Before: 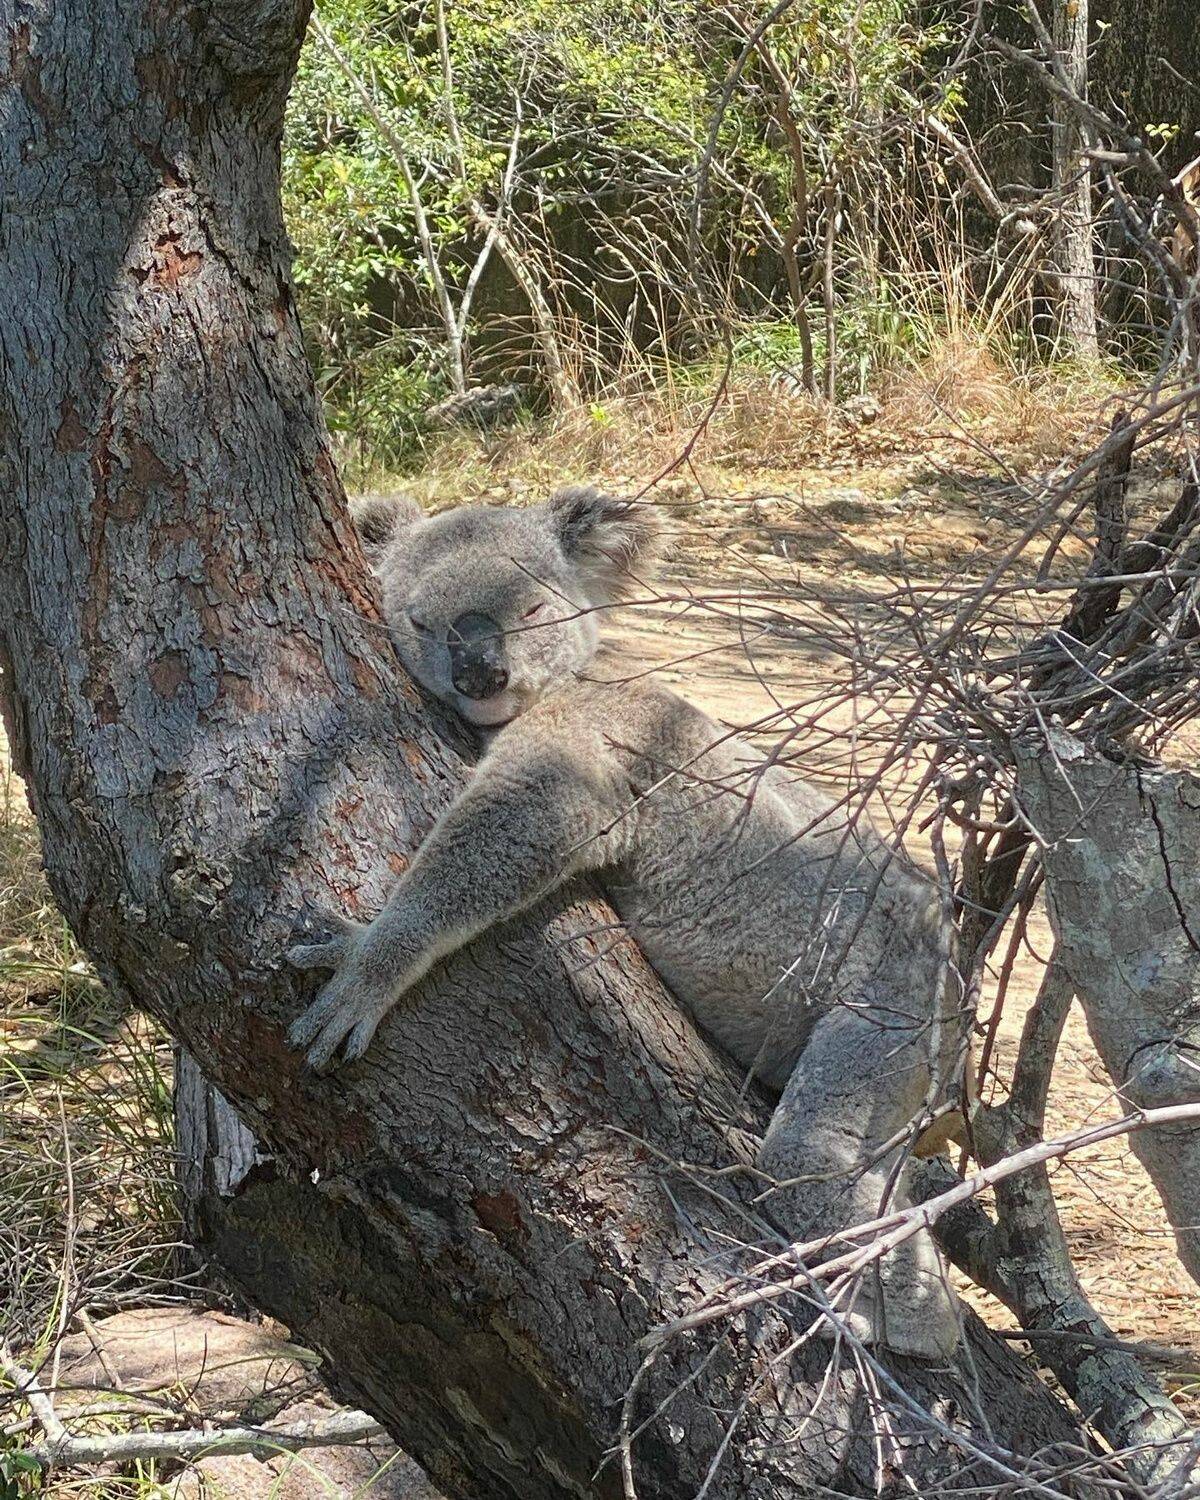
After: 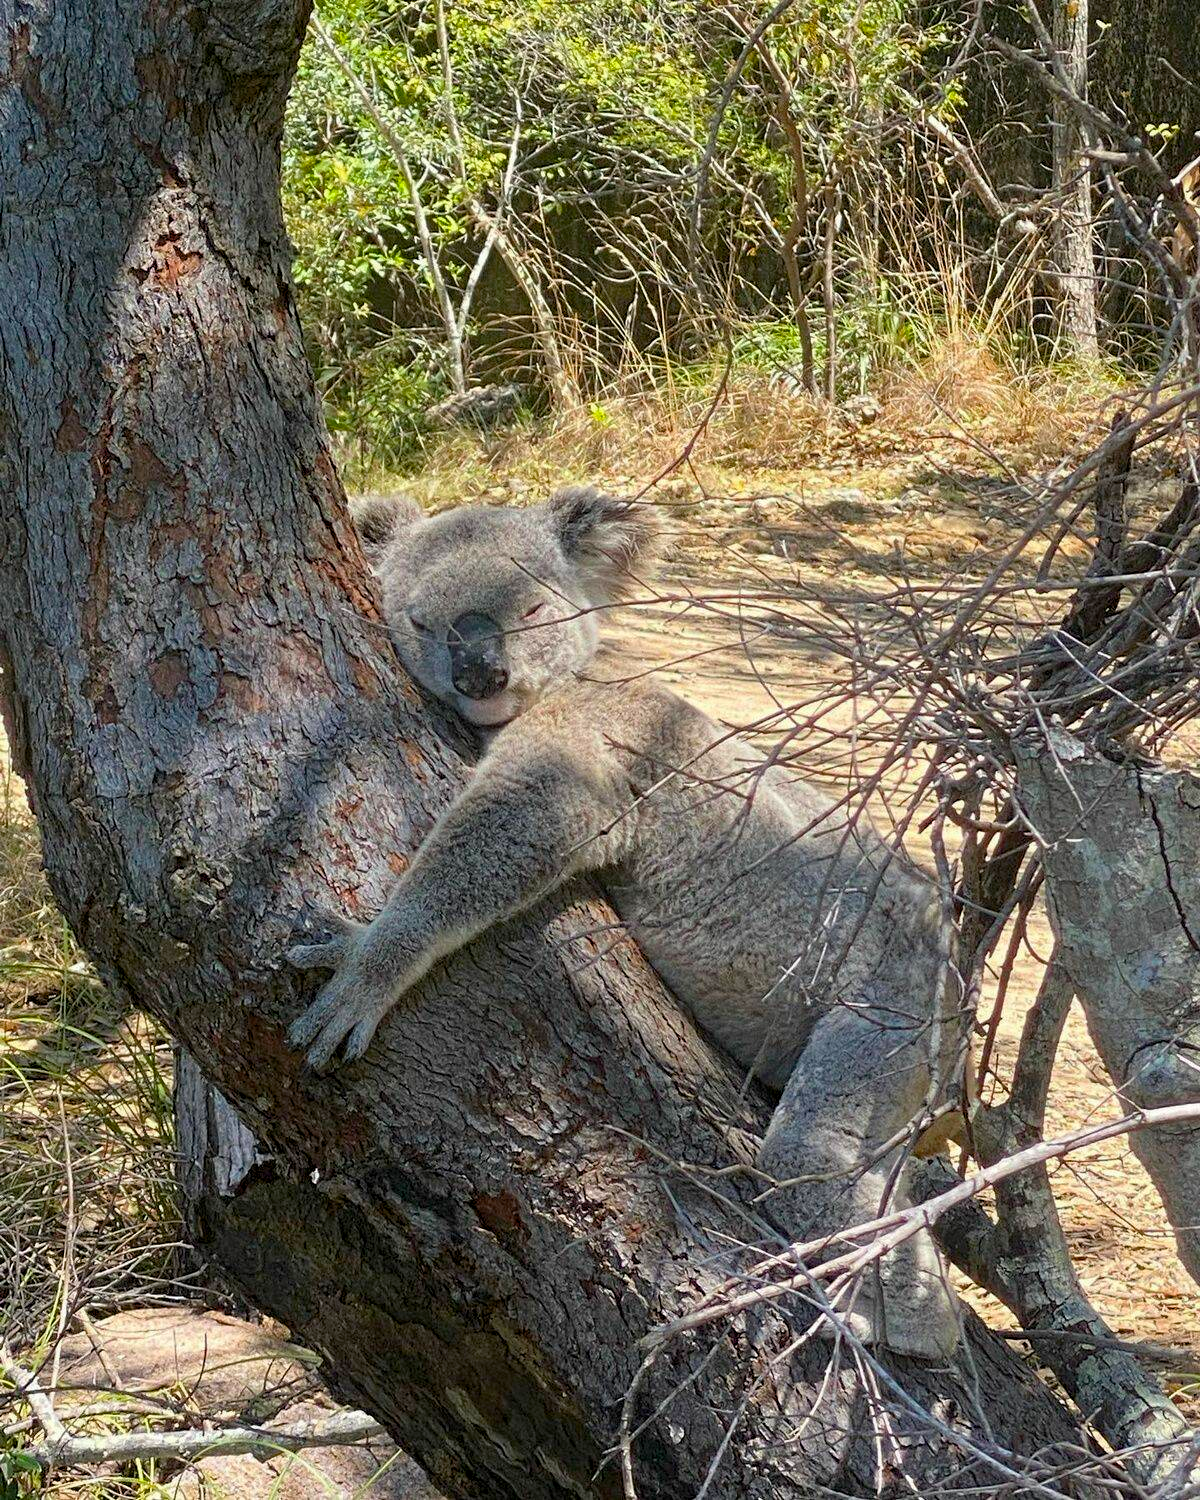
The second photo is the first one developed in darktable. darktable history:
color balance rgb: global offset › luminance -0.488%, perceptual saturation grading › global saturation 29.635%
